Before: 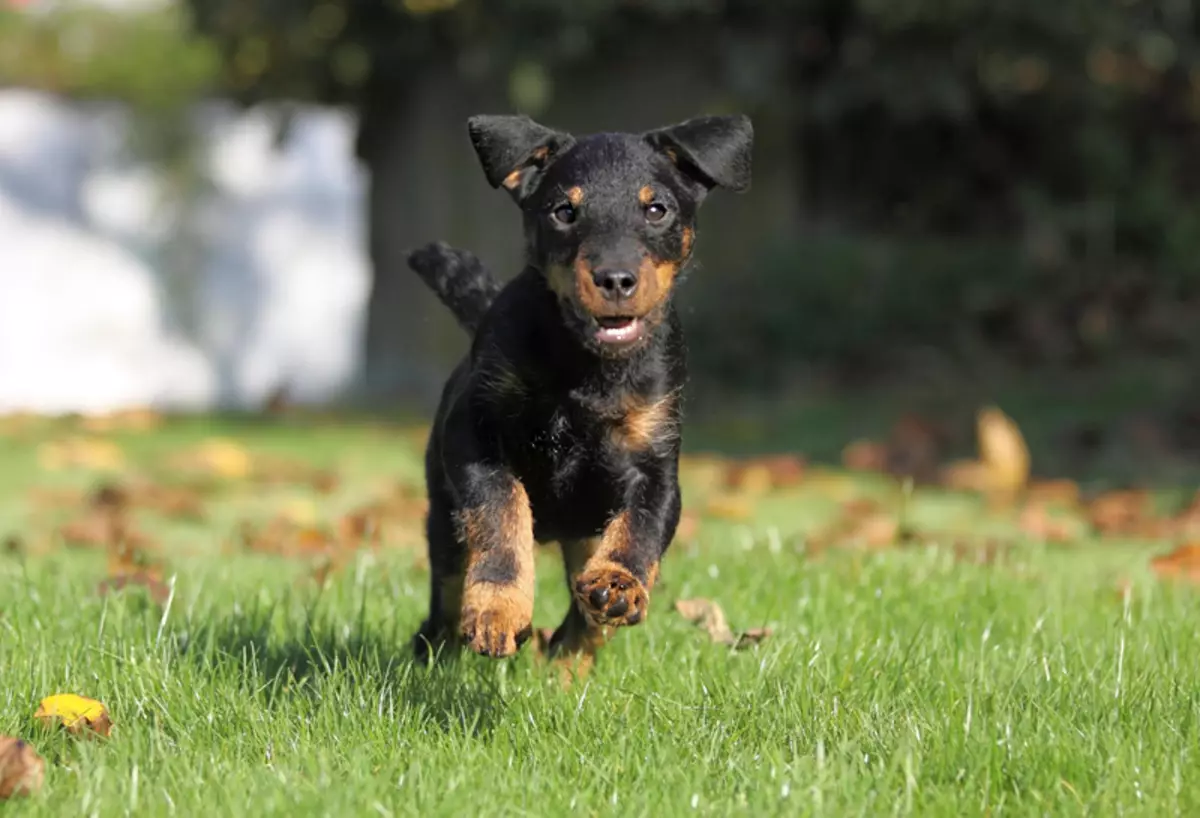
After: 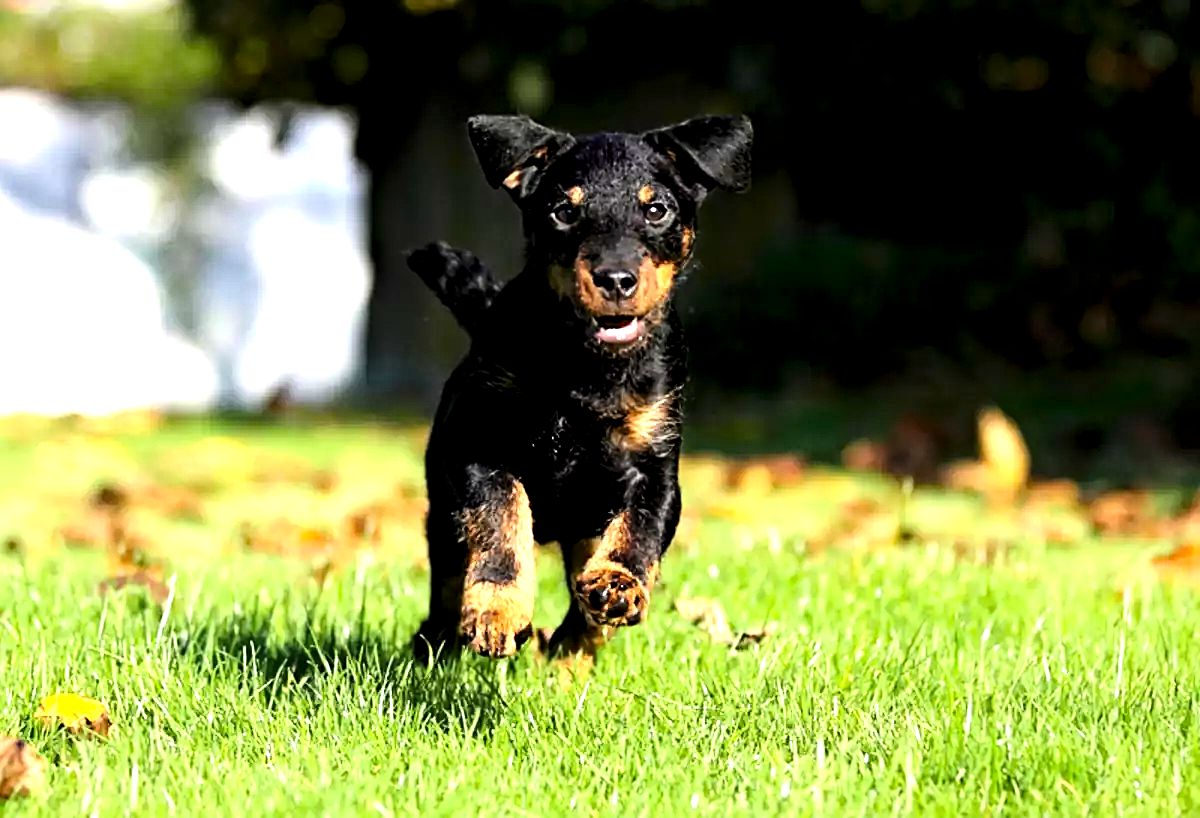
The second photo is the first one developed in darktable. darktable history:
contrast brightness saturation: contrast 0.19, brightness -0.24, saturation 0.11
exposure: exposure 1 EV, compensate highlight preservation false
sharpen: on, module defaults
haze removal: strength 0.29, distance 0.25, compatibility mode true, adaptive false
rgb levels: levels [[0.034, 0.472, 0.904], [0, 0.5, 1], [0, 0.5, 1]]
